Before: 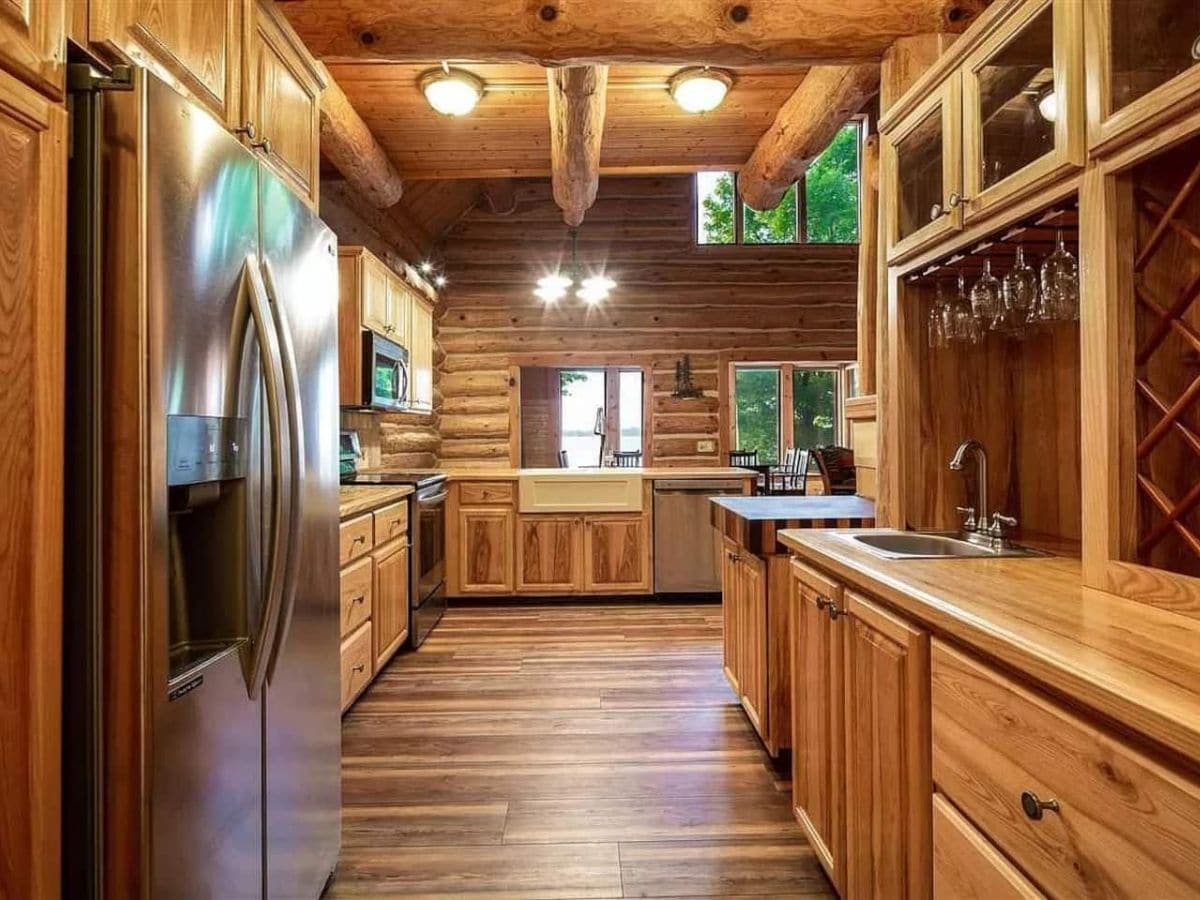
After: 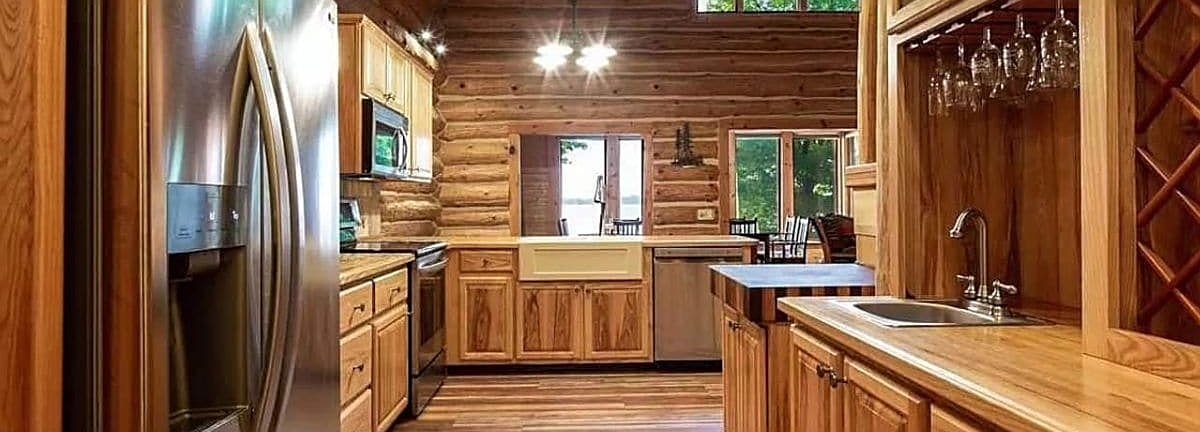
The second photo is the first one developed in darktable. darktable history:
sharpen: on, module defaults
crop and rotate: top 25.802%, bottom 26.157%
